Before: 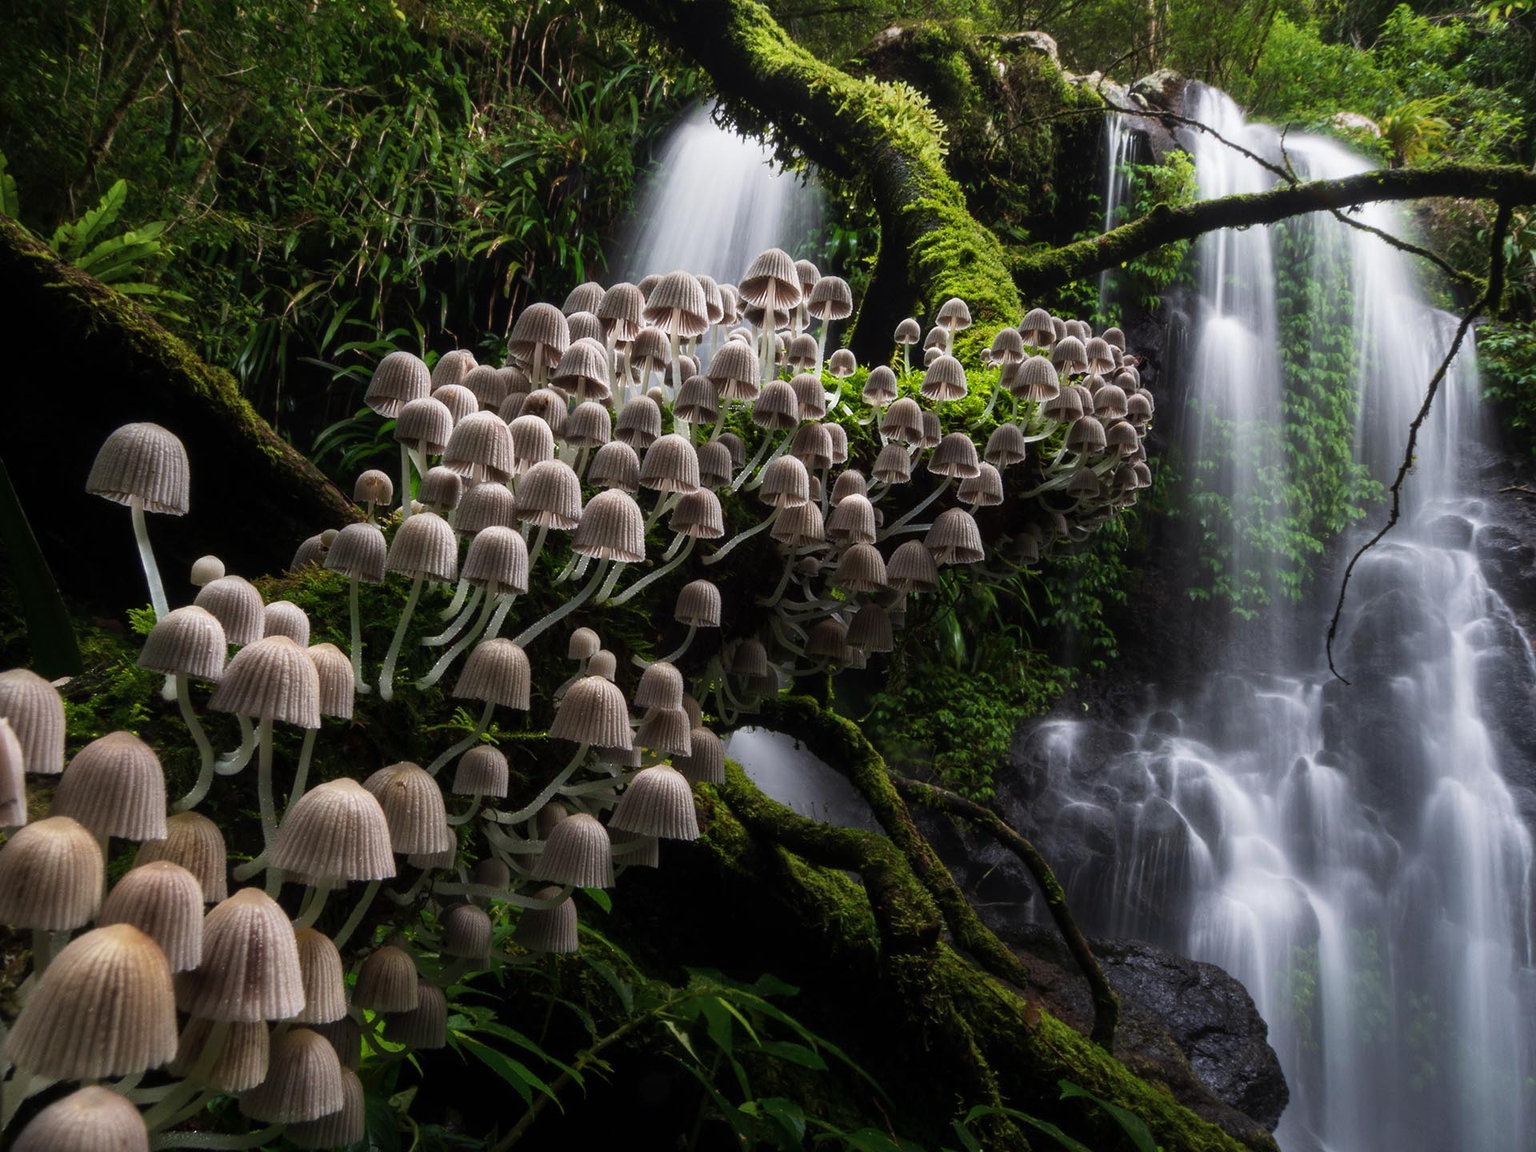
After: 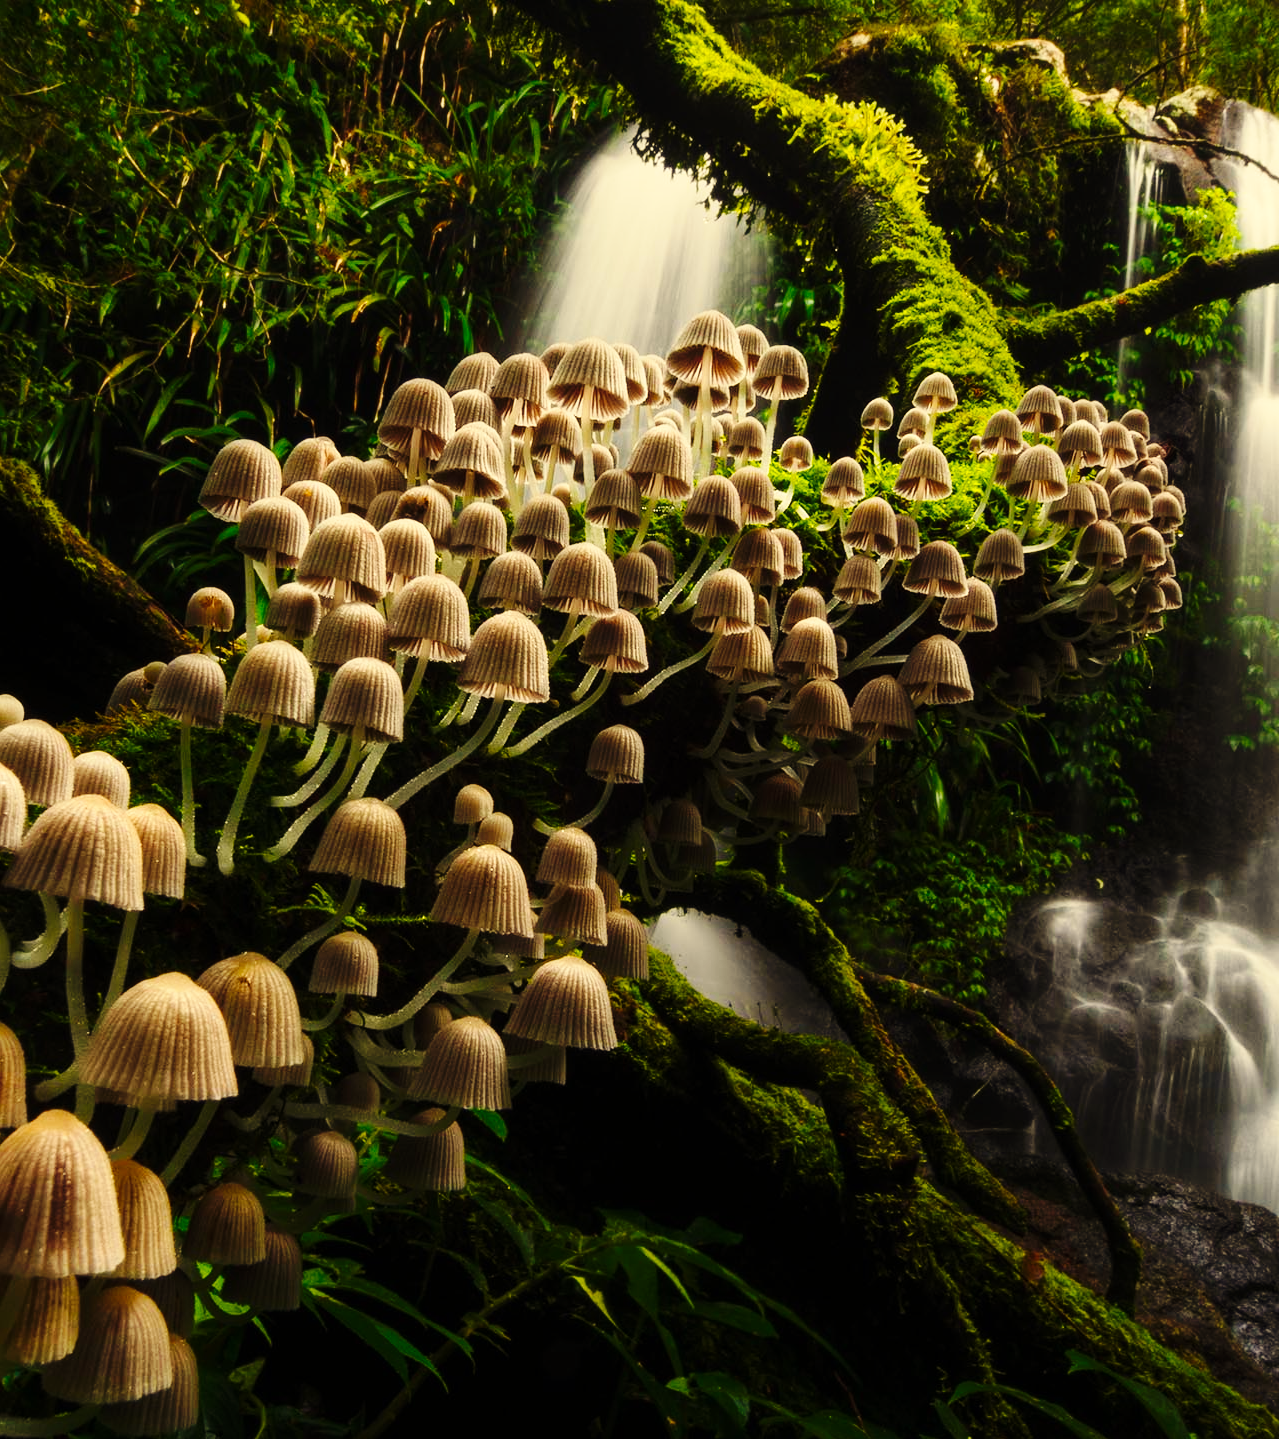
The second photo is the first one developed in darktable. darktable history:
crop and rotate: left 13.409%, right 19.924%
color balance rgb: perceptual saturation grading › global saturation 20%, global vibrance 20%
white balance: red 1.08, blue 0.791
base curve: curves: ch0 [(0, 0) (0.036, 0.025) (0.121, 0.166) (0.206, 0.329) (0.605, 0.79) (1, 1)], preserve colors none
